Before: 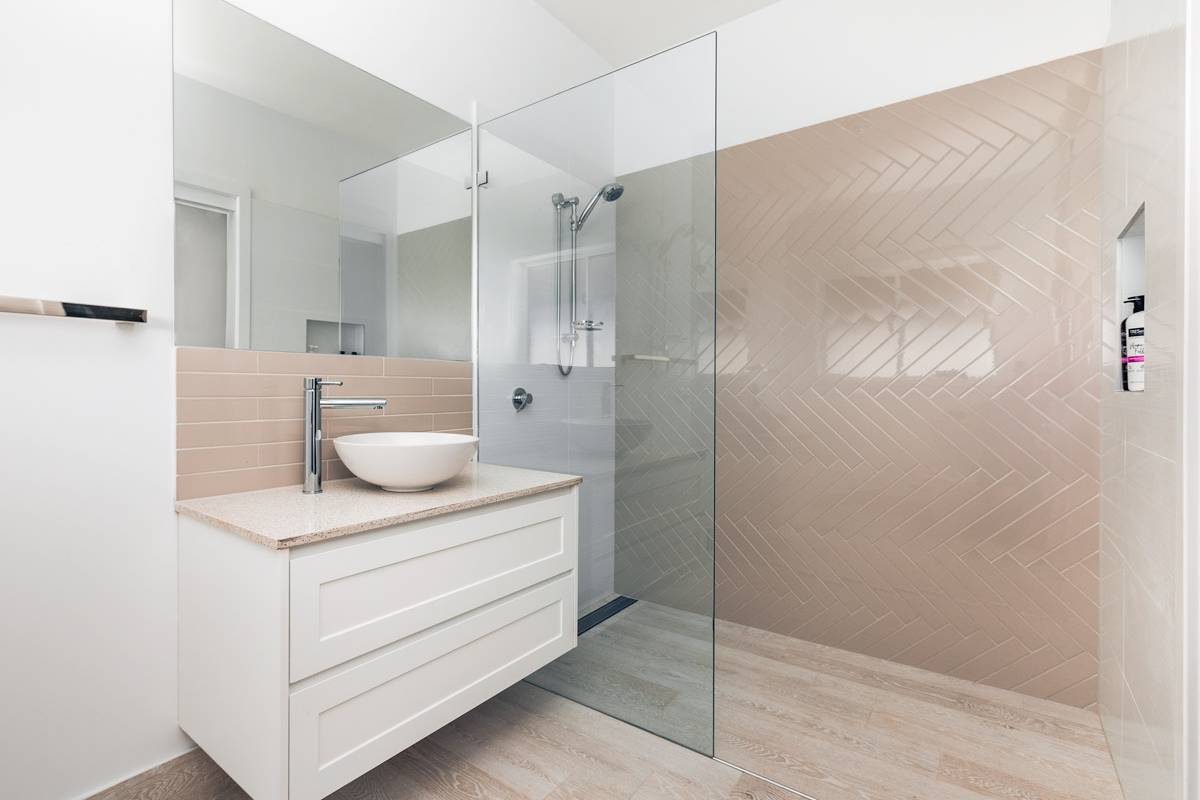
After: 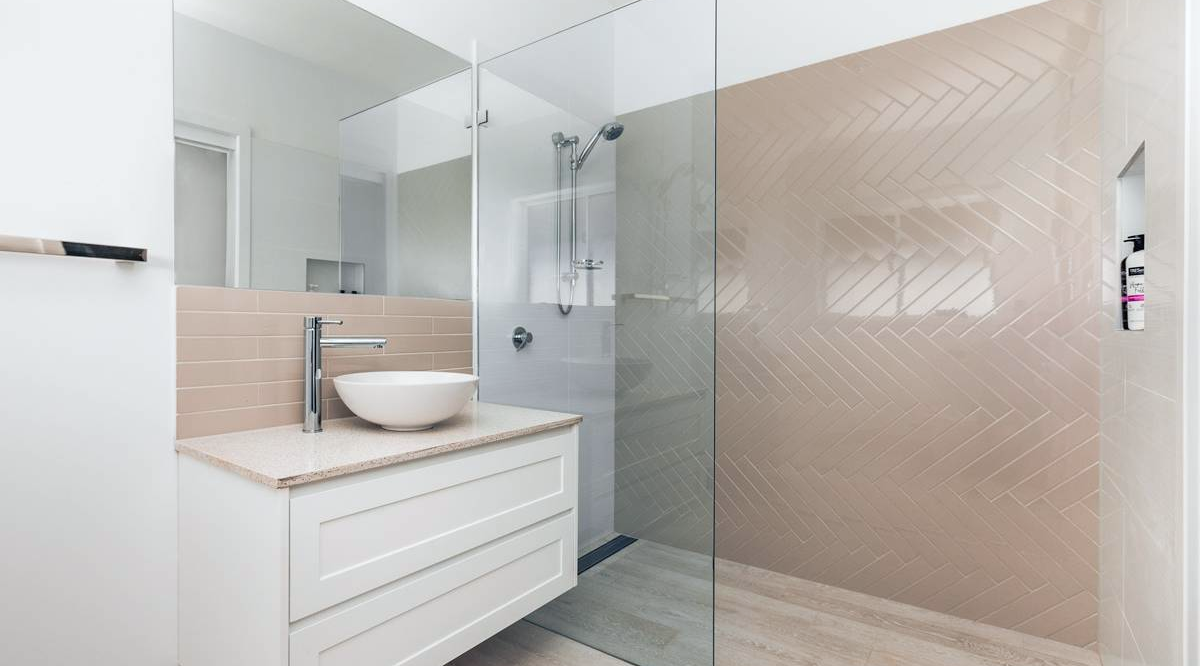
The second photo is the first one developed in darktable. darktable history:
rotate and perspective: automatic cropping off
white balance: red 0.986, blue 1.01
crop: top 7.625%, bottom 8.027%
